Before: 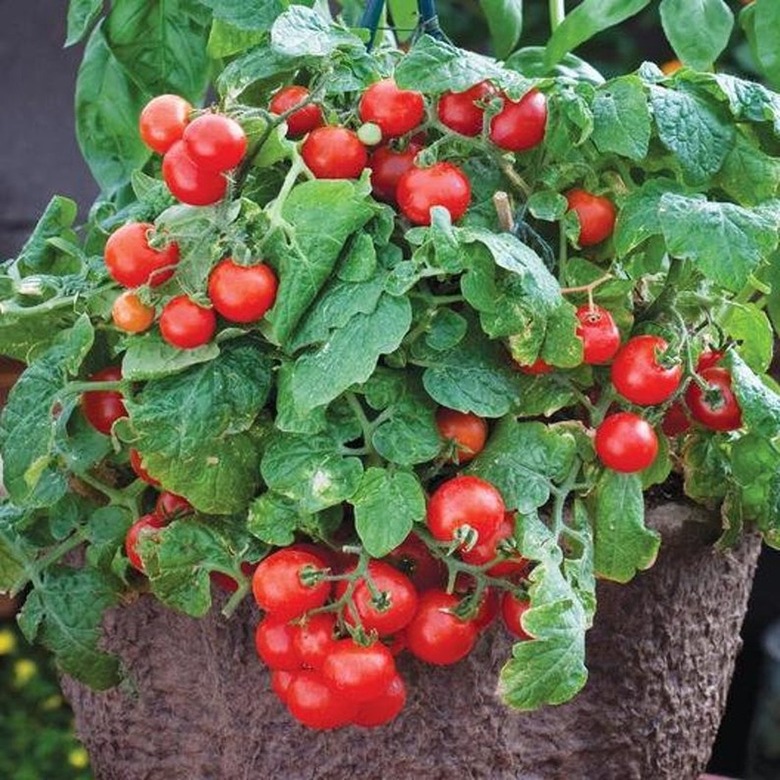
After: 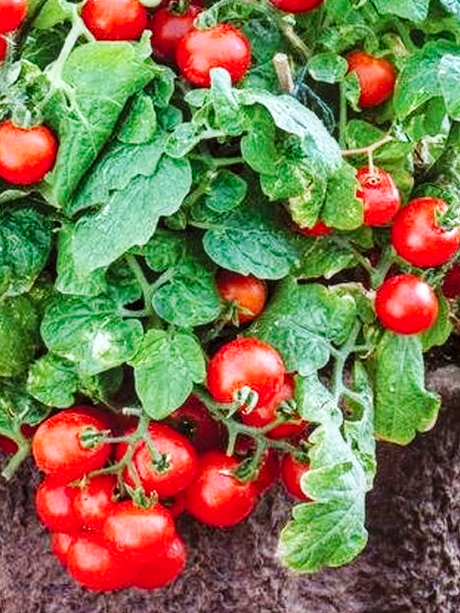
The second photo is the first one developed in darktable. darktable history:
base curve: curves: ch0 [(0, 0) (0.032, 0.025) (0.121, 0.166) (0.206, 0.329) (0.605, 0.79) (1, 1)], preserve colors none
local contrast: on, module defaults
crop and rotate: left 28.256%, top 17.734%, right 12.656%, bottom 3.573%
color correction: highlights a* -2.73, highlights b* -2.09, shadows a* 2.41, shadows b* 2.73
